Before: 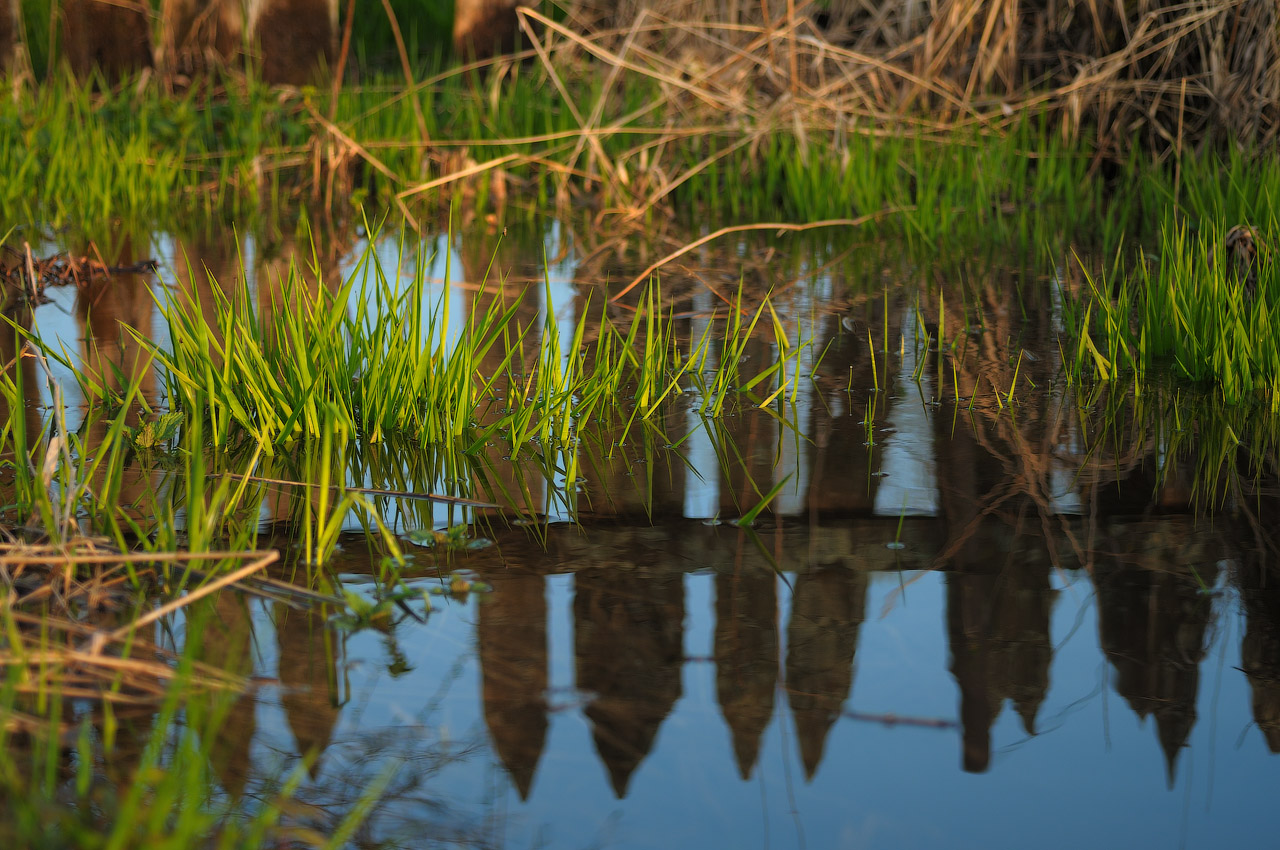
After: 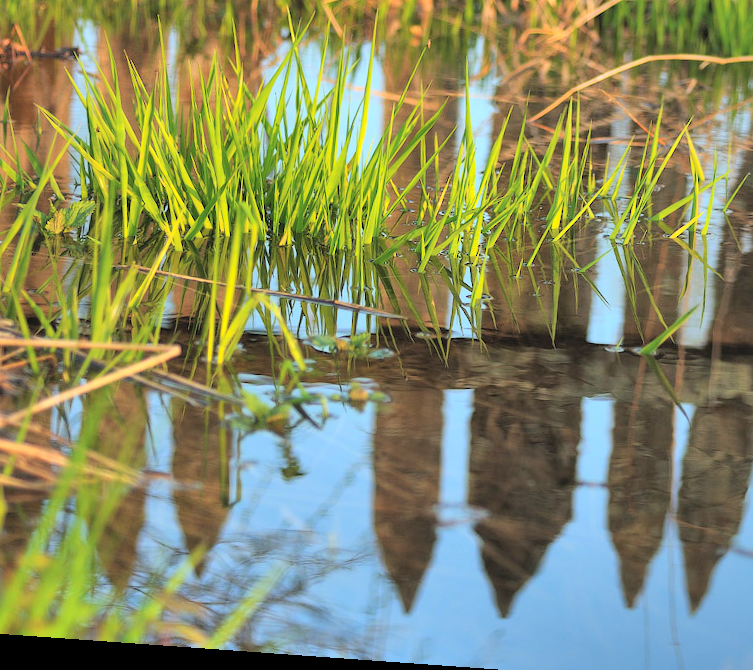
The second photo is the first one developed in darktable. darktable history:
white balance: red 0.982, blue 1.018
crop: left 8.966%, top 23.852%, right 34.699%, bottom 4.703%
rotate and perspective: rotation 4.1°, automatic cropping off
local contrast: mode bilateral grid, contrast 20, coarseness 50, detail 130%, midtone range 0.2
global tonemap: drago (0.7, 100)
contrast brightness saturation: saturation 0.18
shadows and highlights: highlights color adjustment 0%, low approximation 0.01, soften with gaussian
